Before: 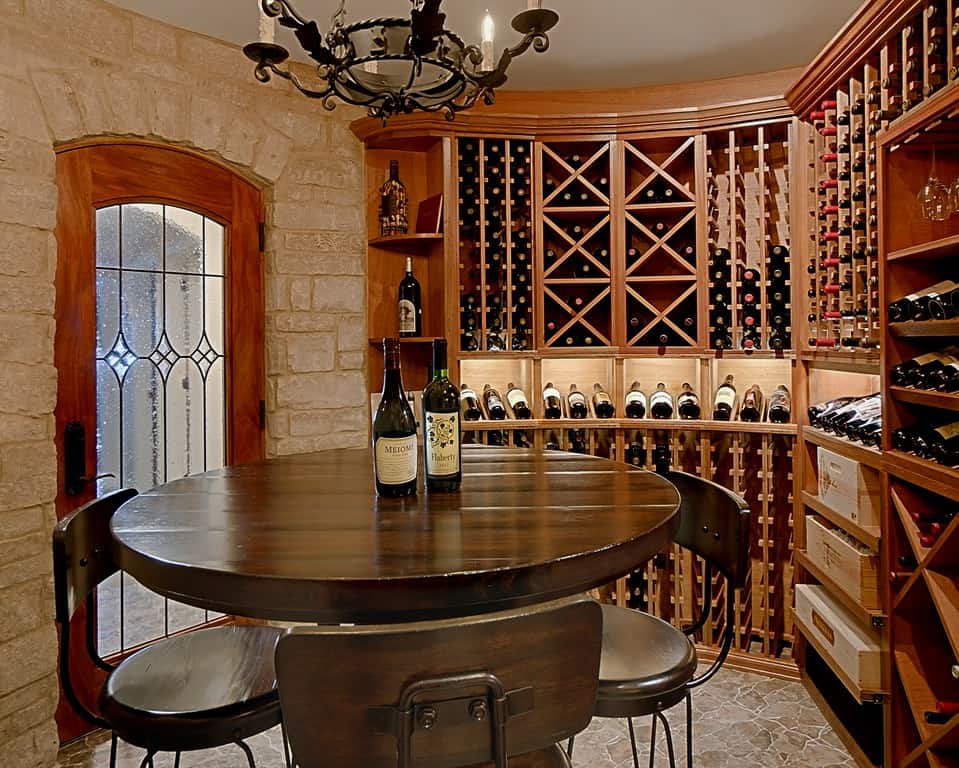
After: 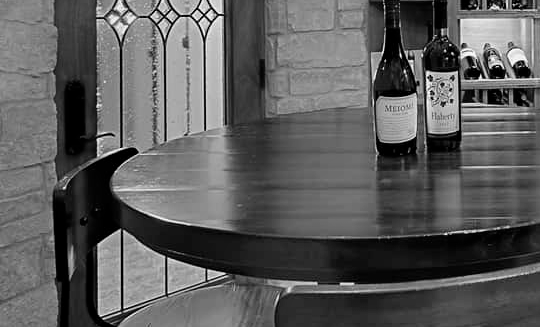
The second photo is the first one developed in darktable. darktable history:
monochrome: a -6.99, b 35.61, size 1.4
crop: top 44.483%, right 43.593%, bottom 12.892%
shadows and highlights: low approximation 0.01, soften with gaussian
